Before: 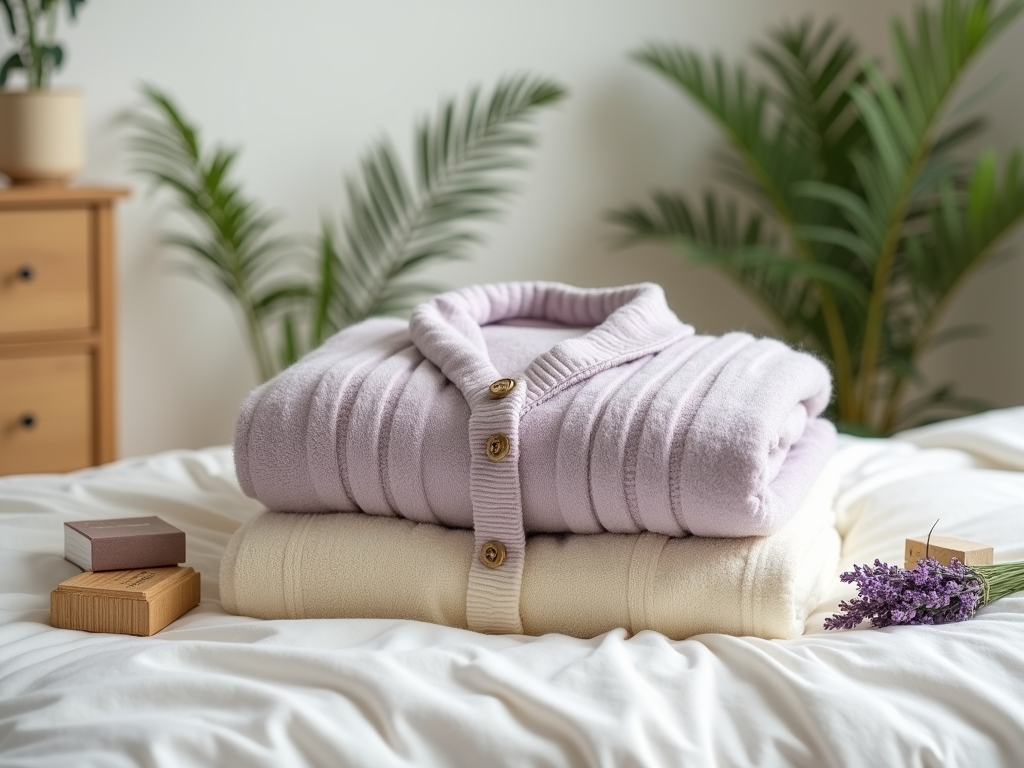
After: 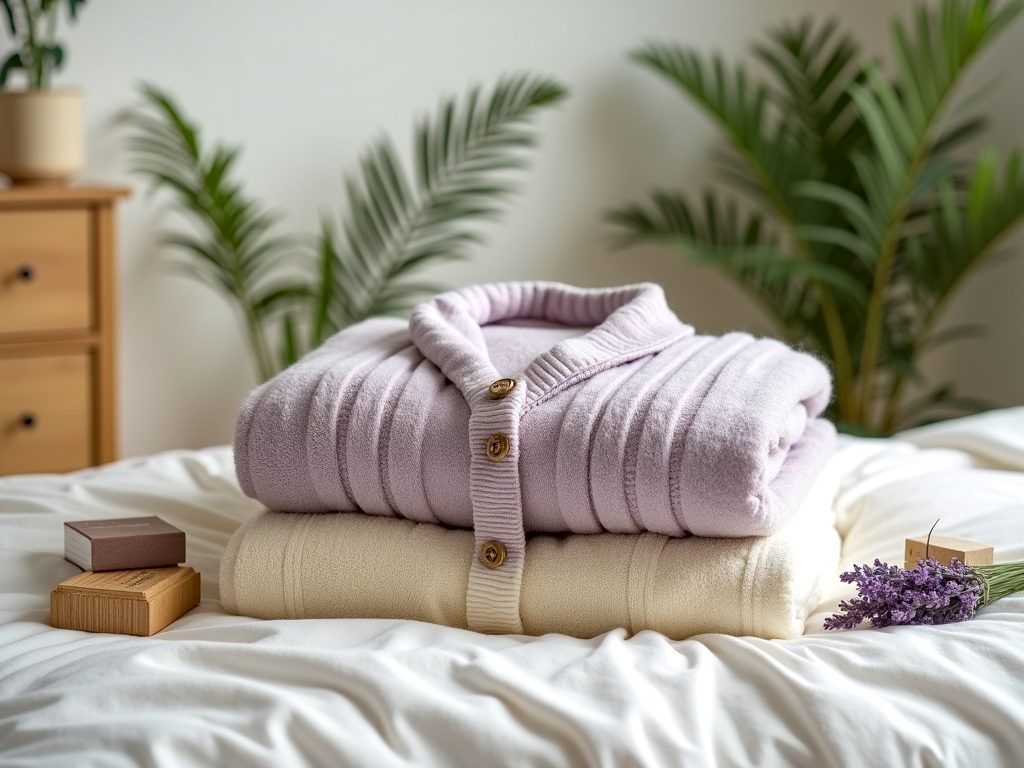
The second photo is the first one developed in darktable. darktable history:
haze removal: compatibility mode true, adaptive false
local contrast: mode bilateral grid, contrast 20, coarseness 50, detail 132%, midtone range 0.2
